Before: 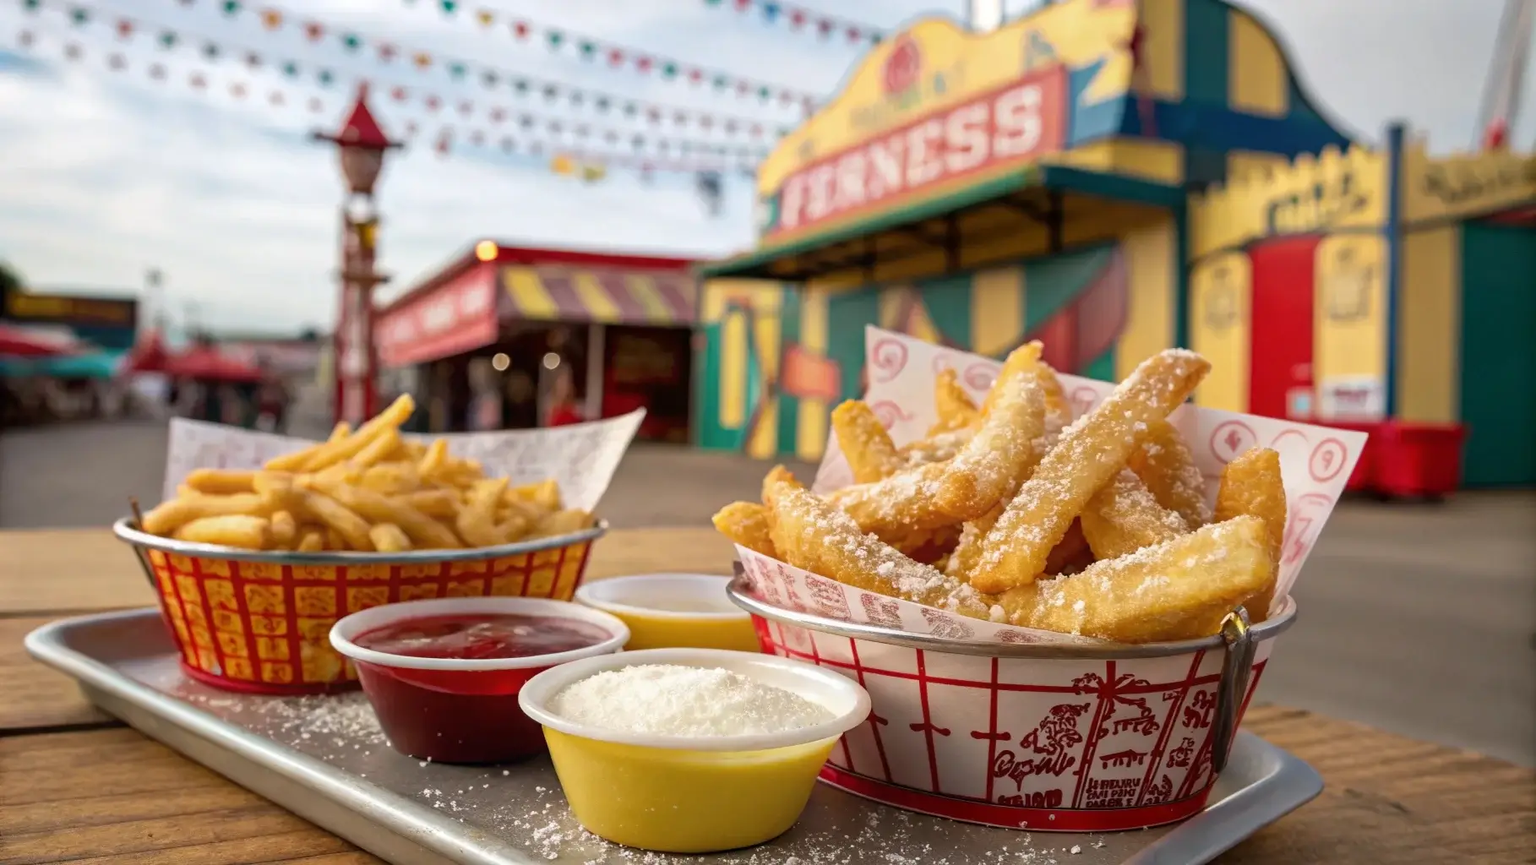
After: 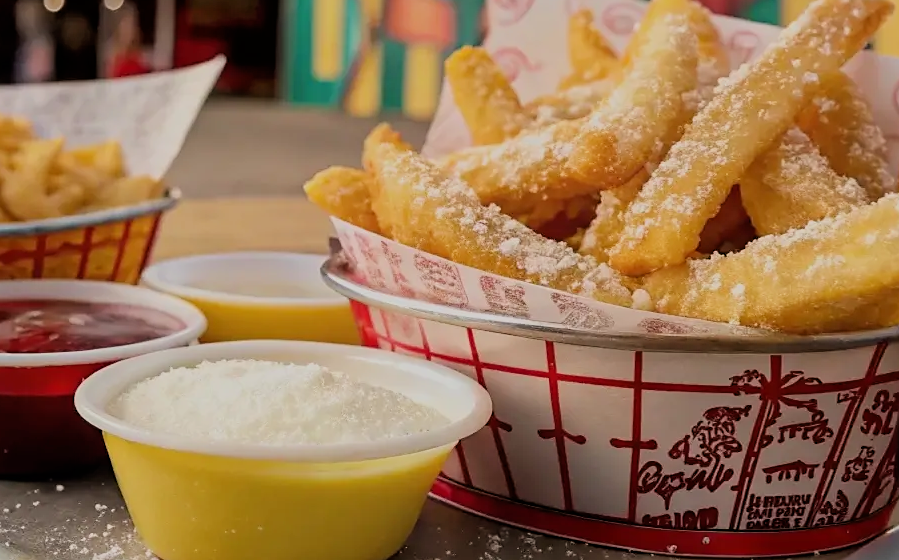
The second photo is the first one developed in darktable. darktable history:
sharpen: radius 1.864, amount 0.398, threshold 1.271
crop: left 29.672%, top 41.786%, right 20.851%, bottom 3.487%
filmic rgb: black relative exposure -7.15 EV, white relative exposure 5.36 EV, hardness 3.02, color science v6 (2022)
